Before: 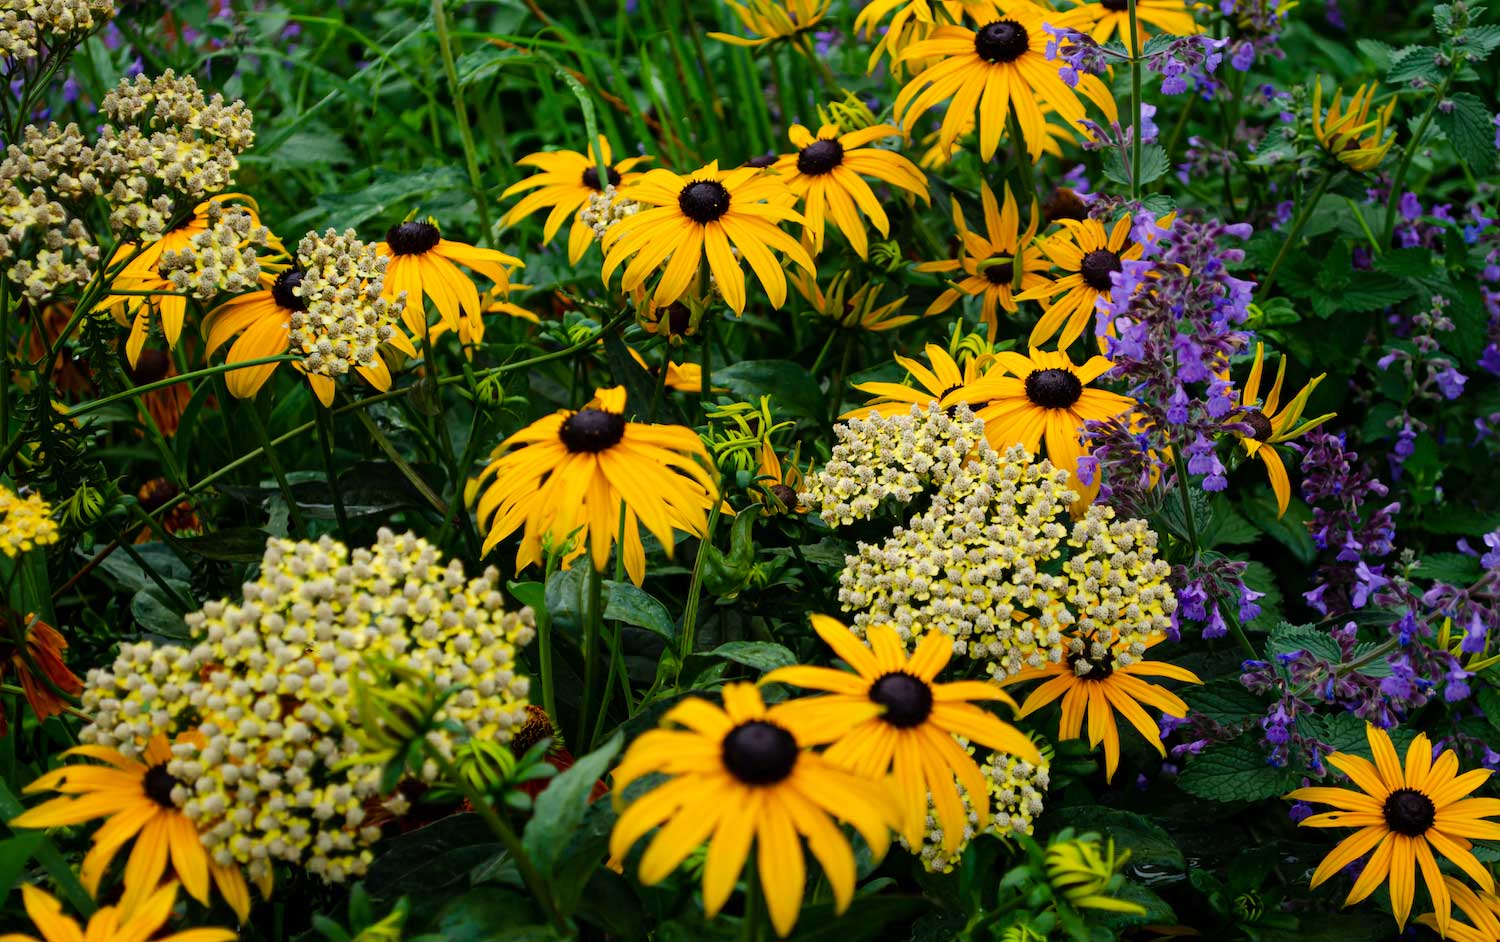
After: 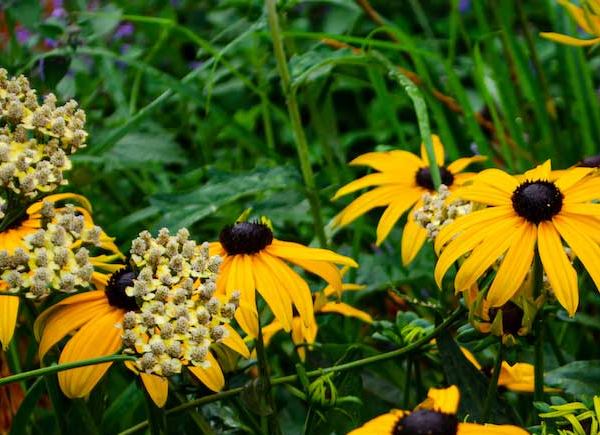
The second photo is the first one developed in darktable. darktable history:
crop and rotate: left 11.162%, top 0.101%, right 48.778%, bottom 53.659%
